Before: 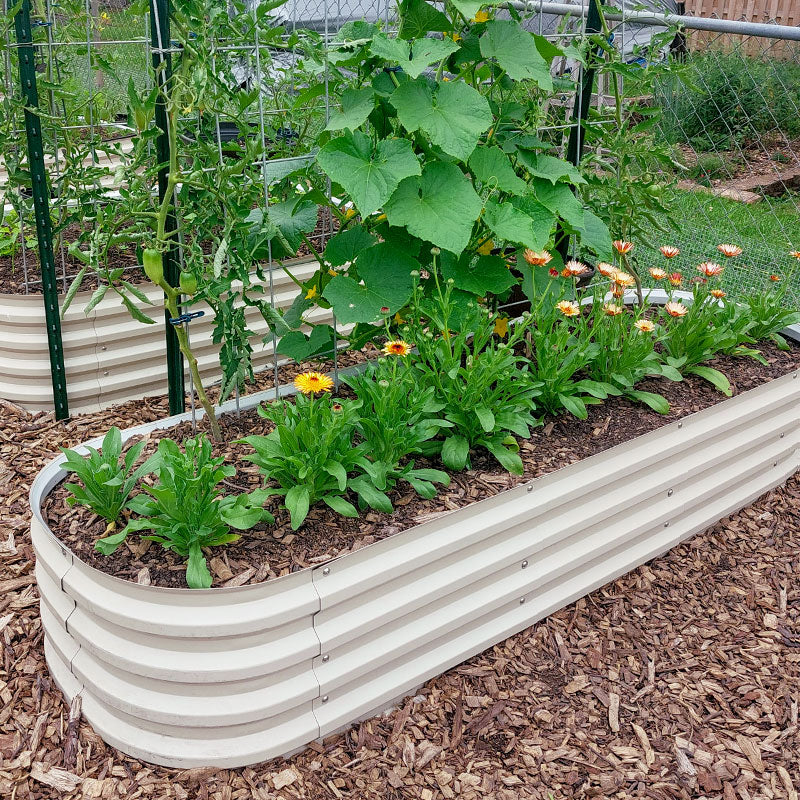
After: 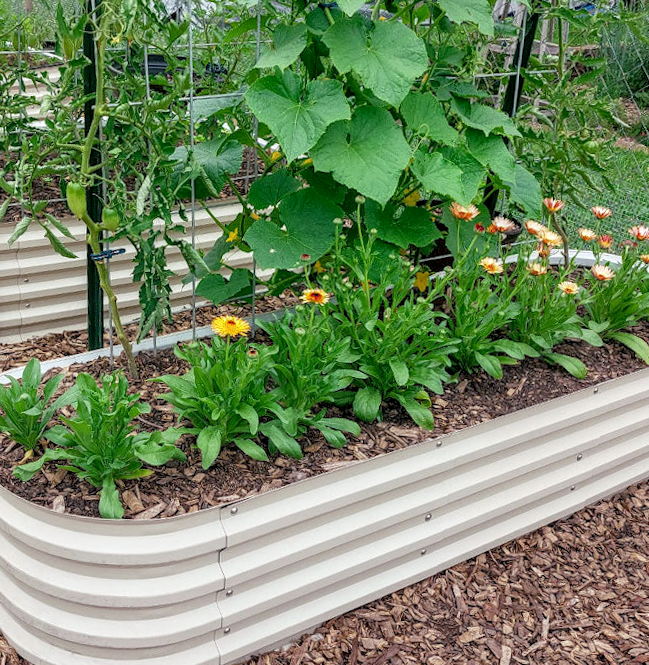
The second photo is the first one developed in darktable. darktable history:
crop and rotate: angle -3.27°, left 5.211%, top 5.211%, right 4.607%, bottom 4.607%
rotate and perspective: rotation 0.074°, lens shift (vertical) 0.096, lens shift (horizontal) -0.041, crop left 0.043, crop right 0.952, crop top 0.024, crop bottom 0.979
local contrast: on, module defaults
